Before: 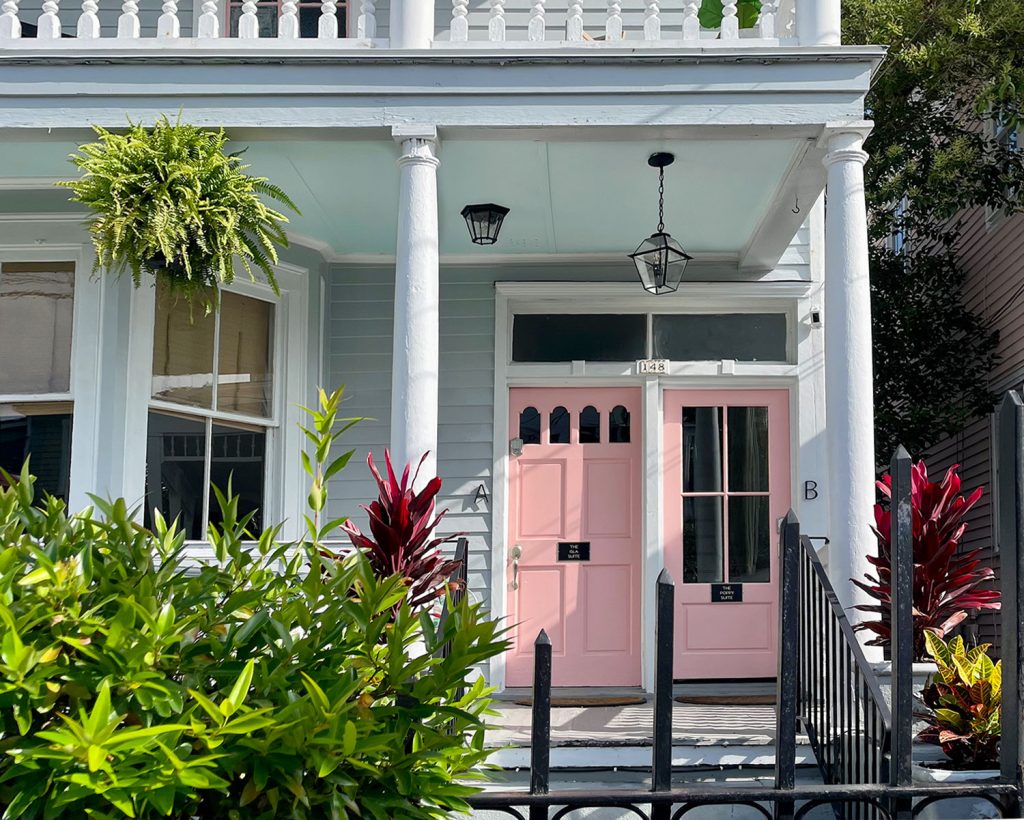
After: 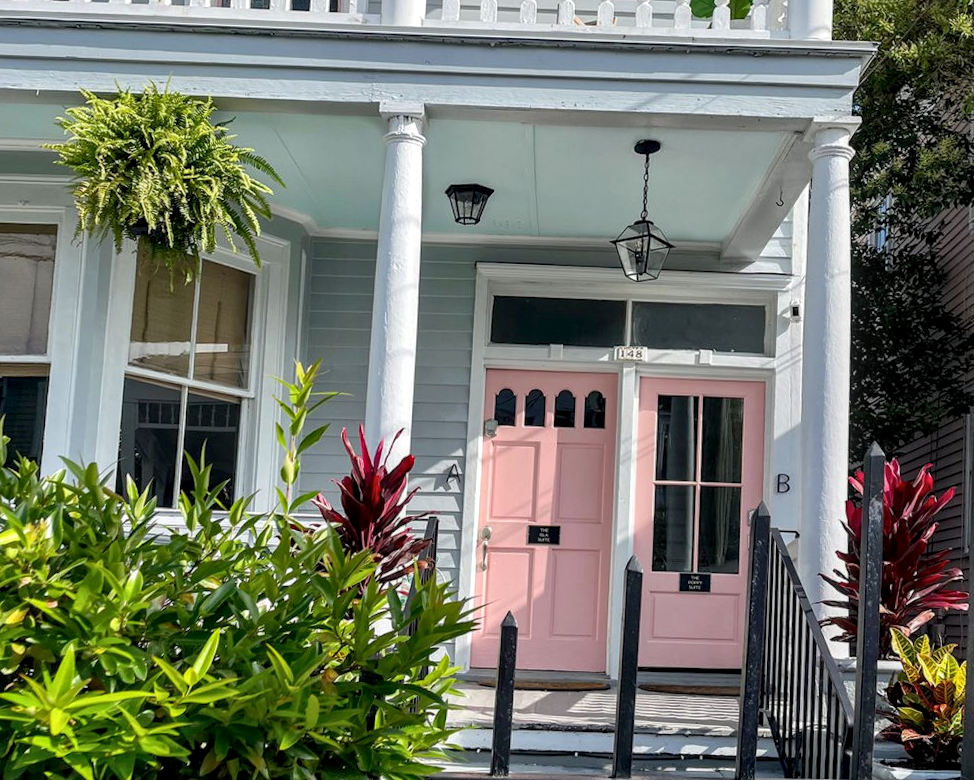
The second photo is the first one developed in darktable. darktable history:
crop and rotate: angle -2.38°
local contrast: detail 130%
